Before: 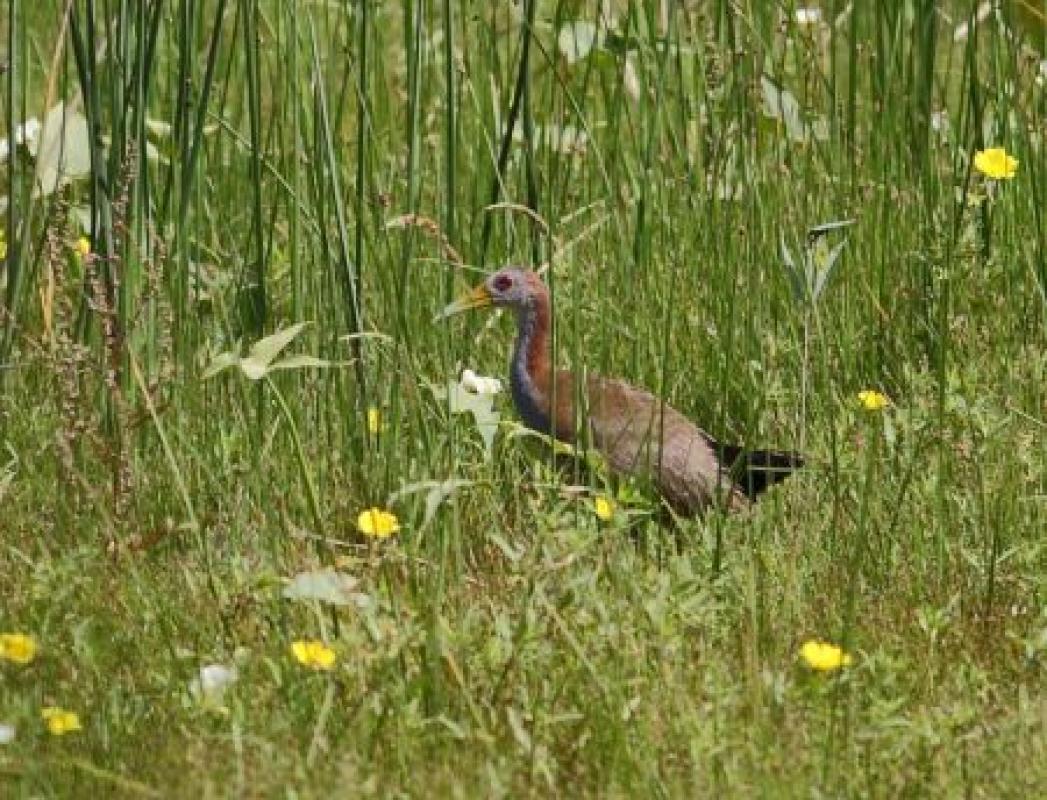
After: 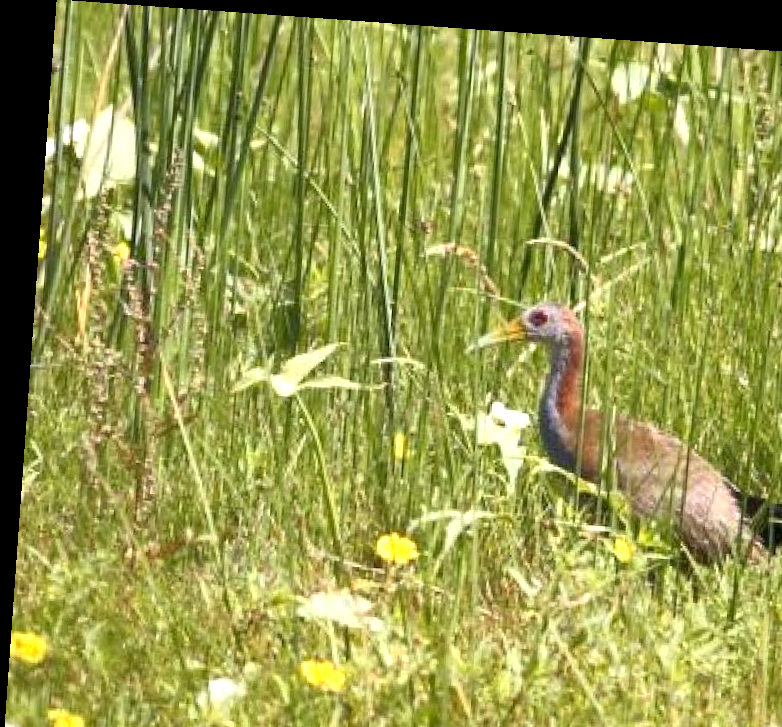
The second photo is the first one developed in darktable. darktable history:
crop: right 28.885%, bottom 16.626%
color zones: curves: ch2 [(0, 0.5) (0.143, 0.5) (0.286, 0.489) (0.415, 0.421) (0.571, 0.5) (0.714, 0.5) (0.857, 0.5) (1, 0.5)]
rotate and perspective: rotation 4.1°, automatic cropping off
exposure: exposure 1 EV, compensate highlight preservation false
